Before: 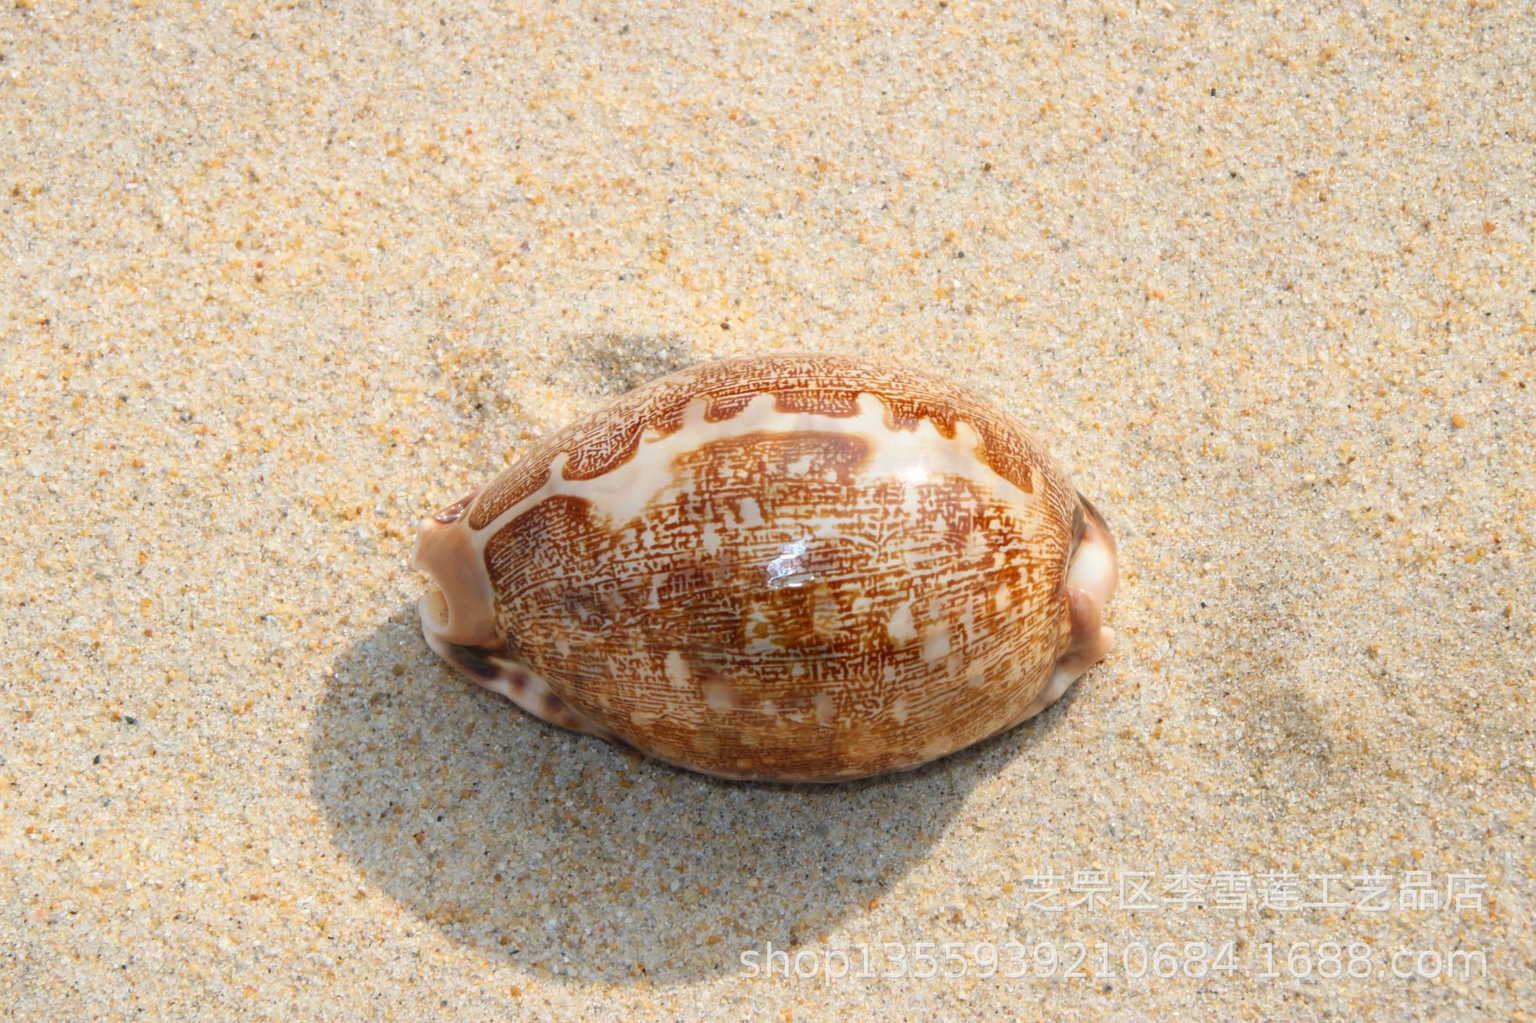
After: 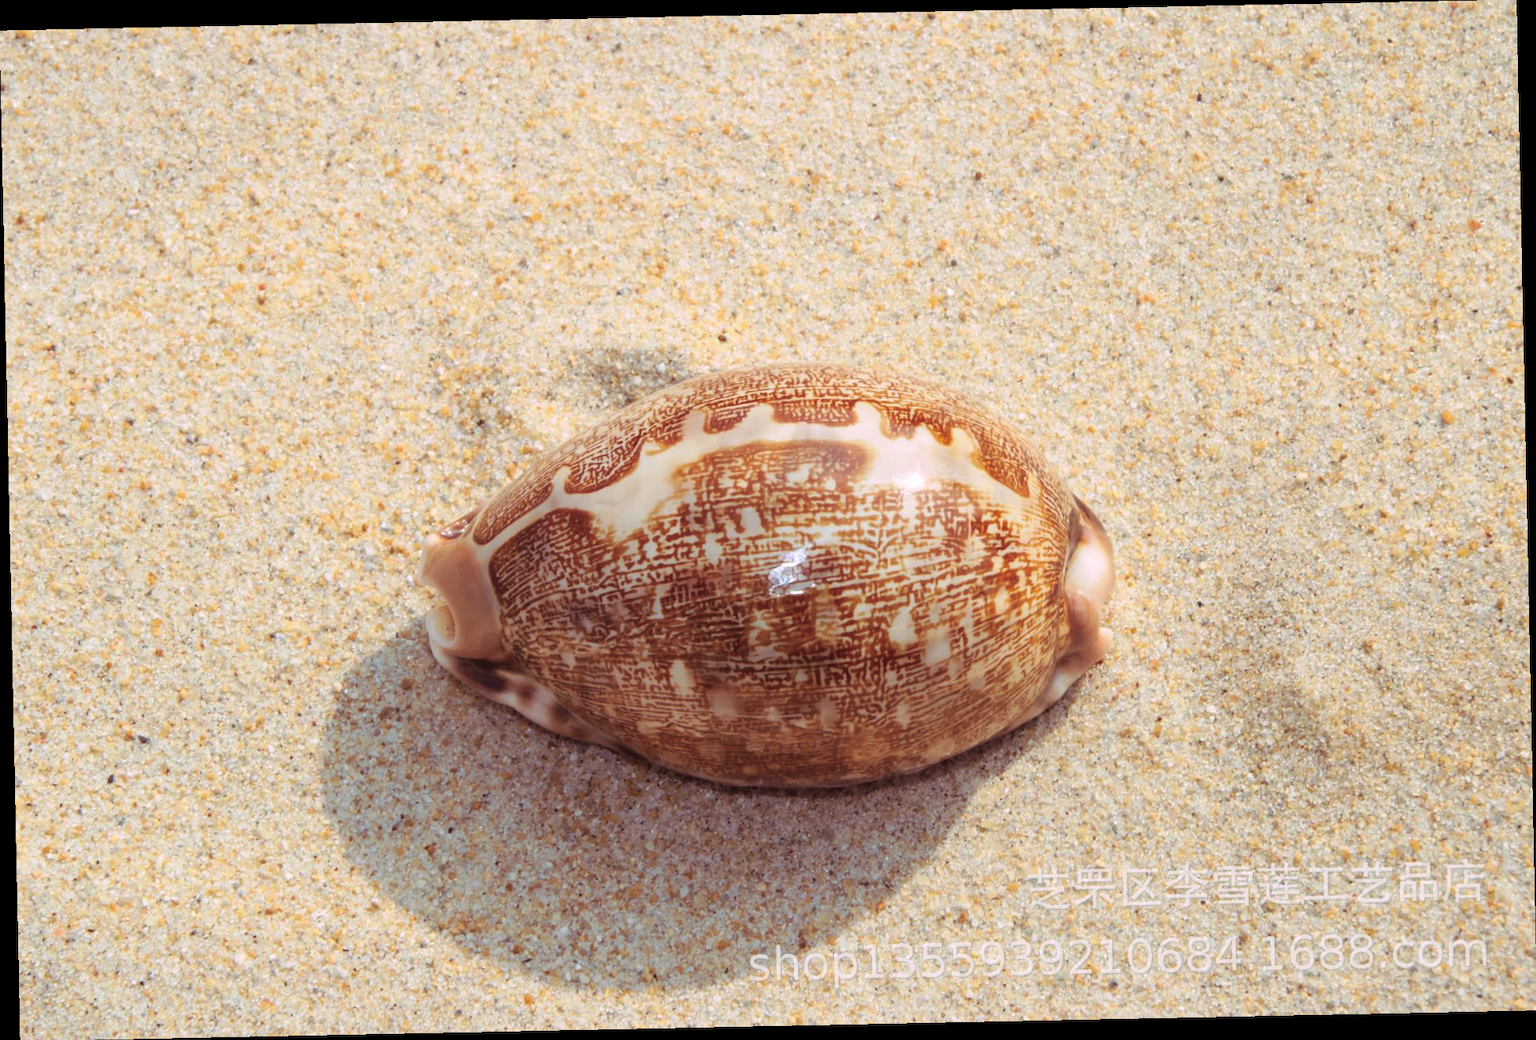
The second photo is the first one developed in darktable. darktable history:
rotate and perspective: rotation -1.17°, automatic cropping off
split-toning: highlights › hue 298.8°, highlights › saturation 0.73, compress 41.76%
